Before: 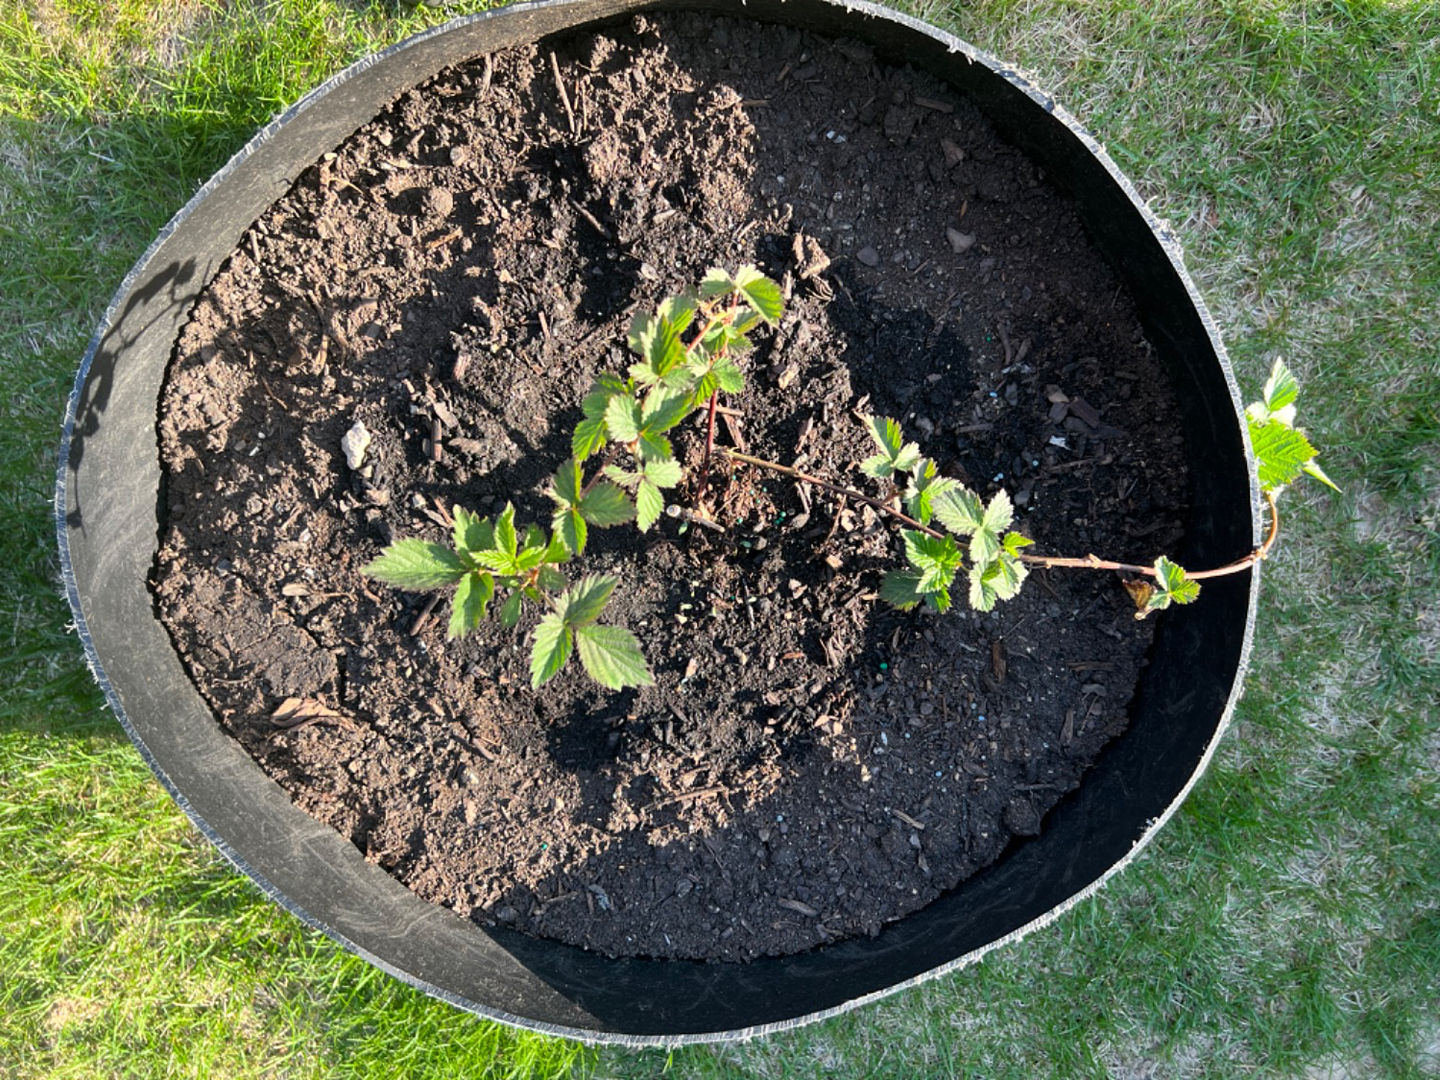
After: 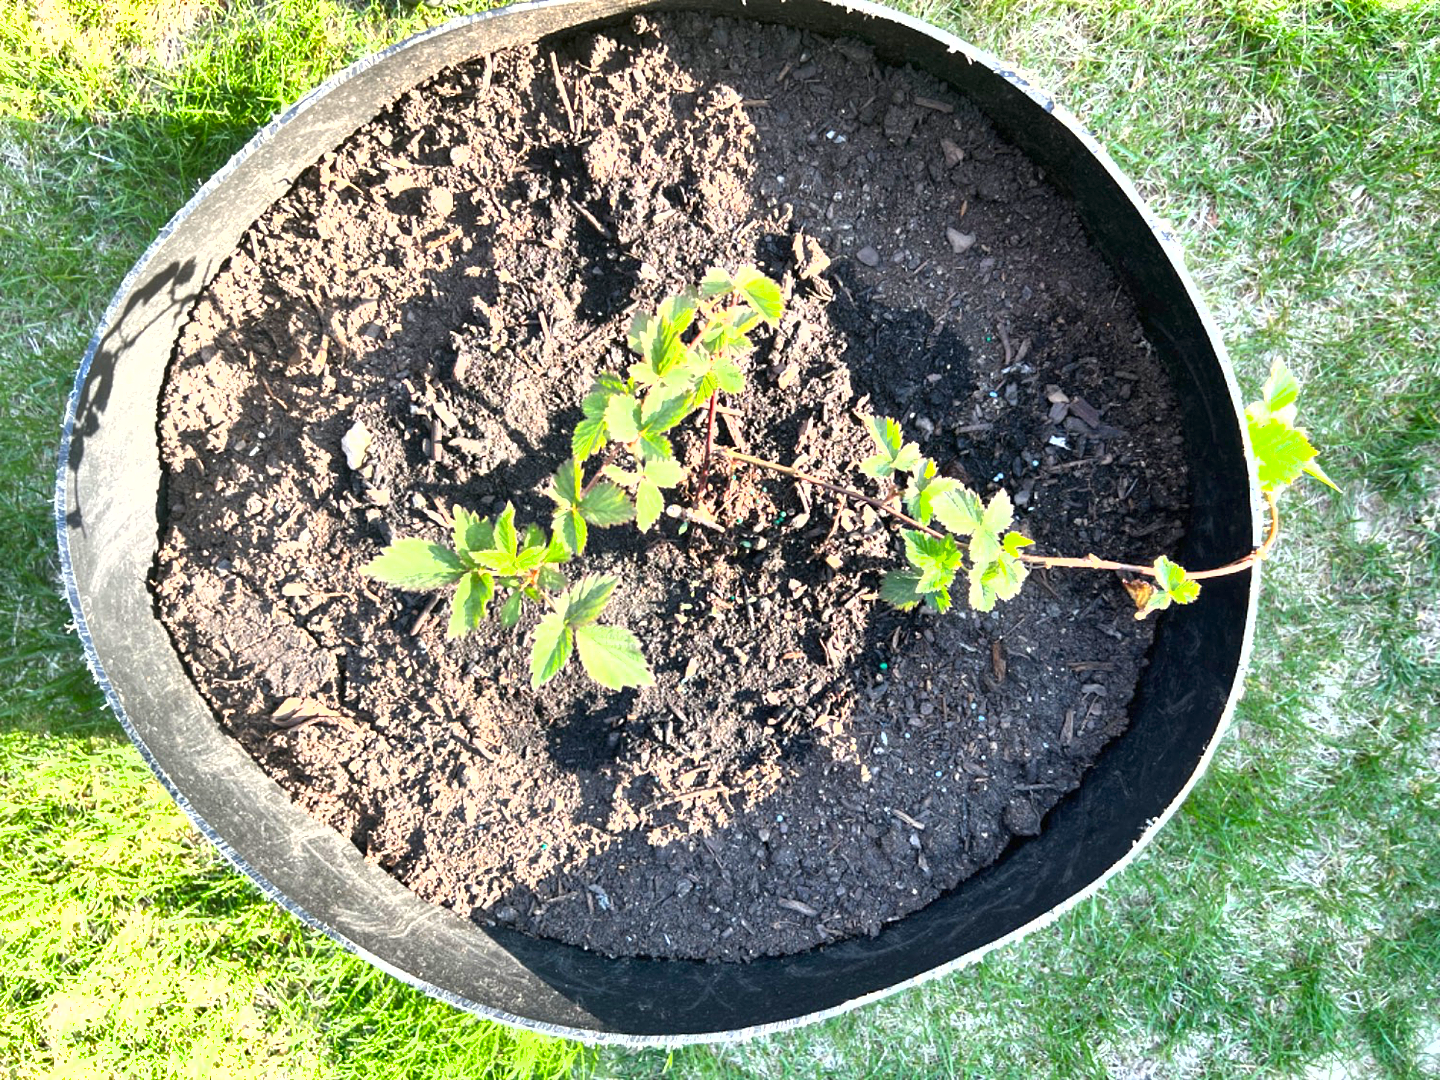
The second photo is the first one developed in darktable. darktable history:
exposure: black level correction 0, exposure 1.45 EV, compensate exposure bias true, compensate highlight preservation false
shadows and highlights: low approximation 0.01, soften with gaussian
